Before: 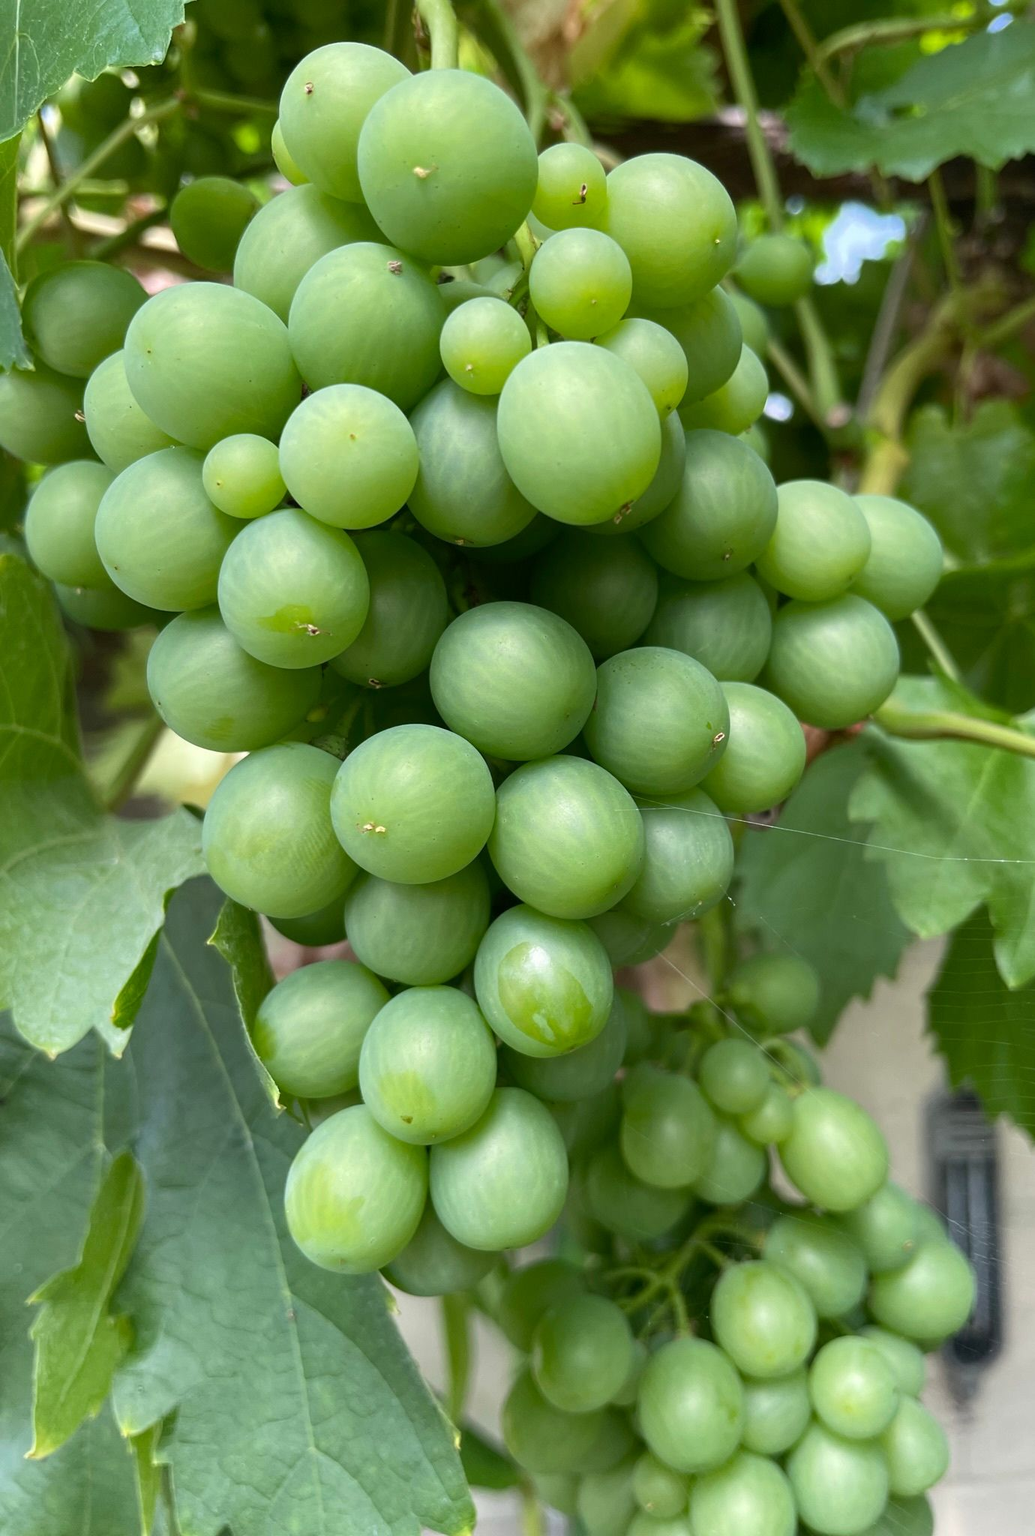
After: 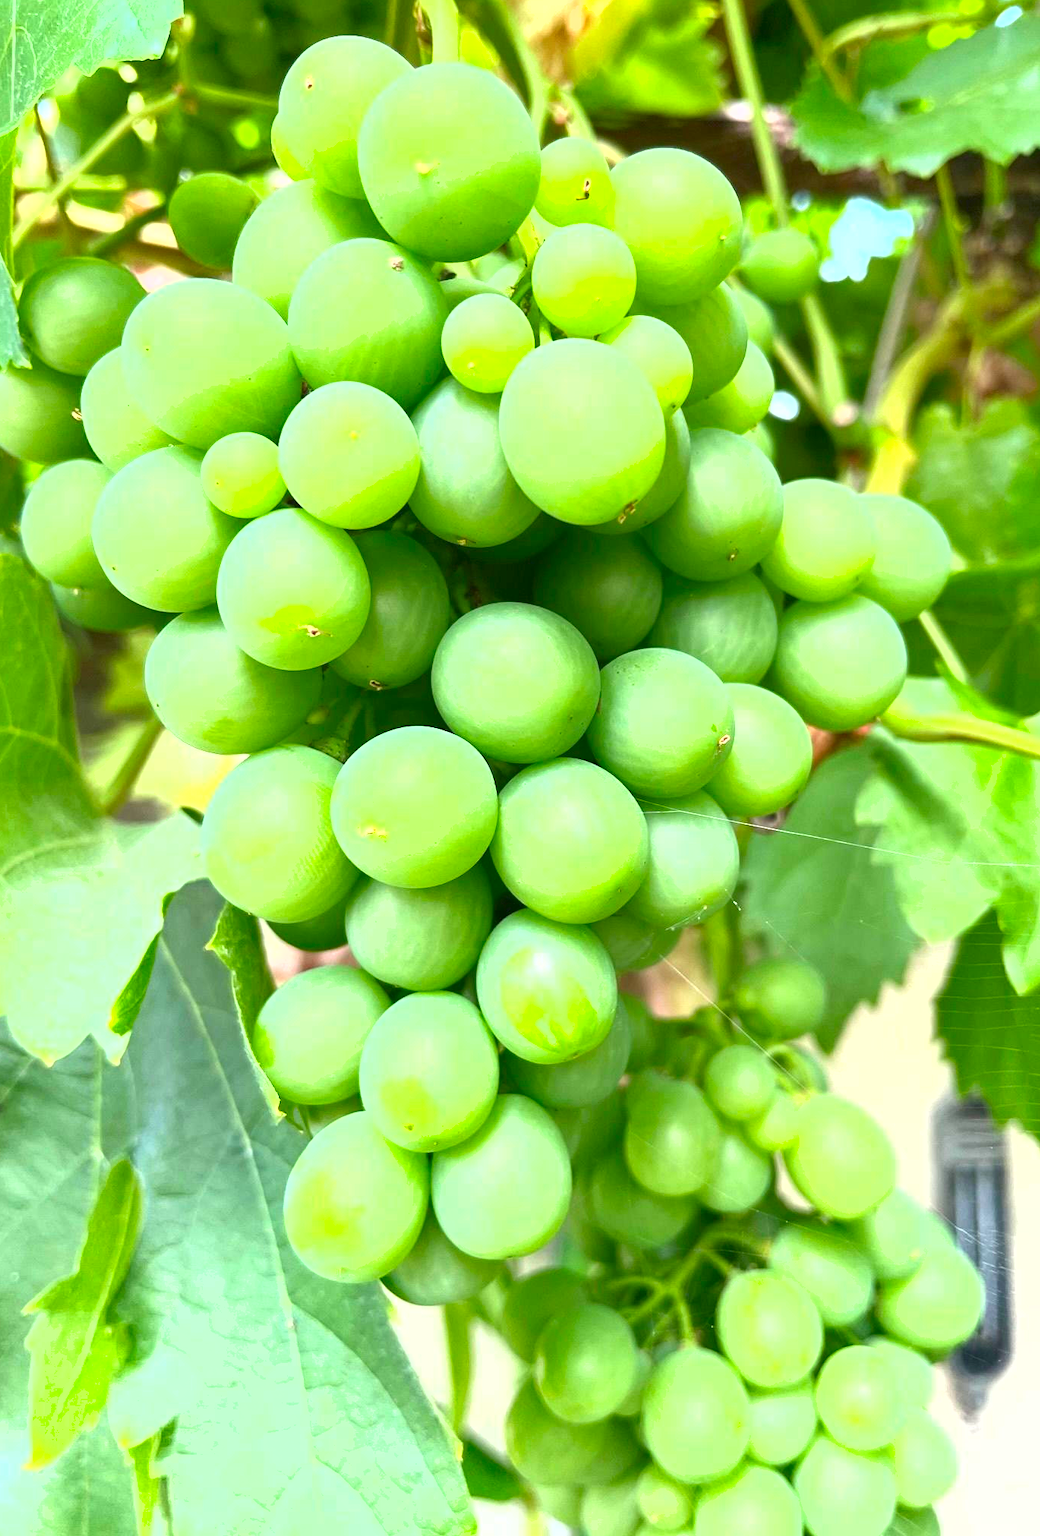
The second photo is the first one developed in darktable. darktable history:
crop: left 0.424%, top 0.481%, right 0.156%, bottom 0.703%
exposure: black level correction 0, exposure 1.698 EV, compensate exposure bias true, compensate highlight preservation false
shadows and highlights: shadows 36.18, highlights -27.84, soften with gaussian
color correction: highlights b* 0.006, saturation 1.27
